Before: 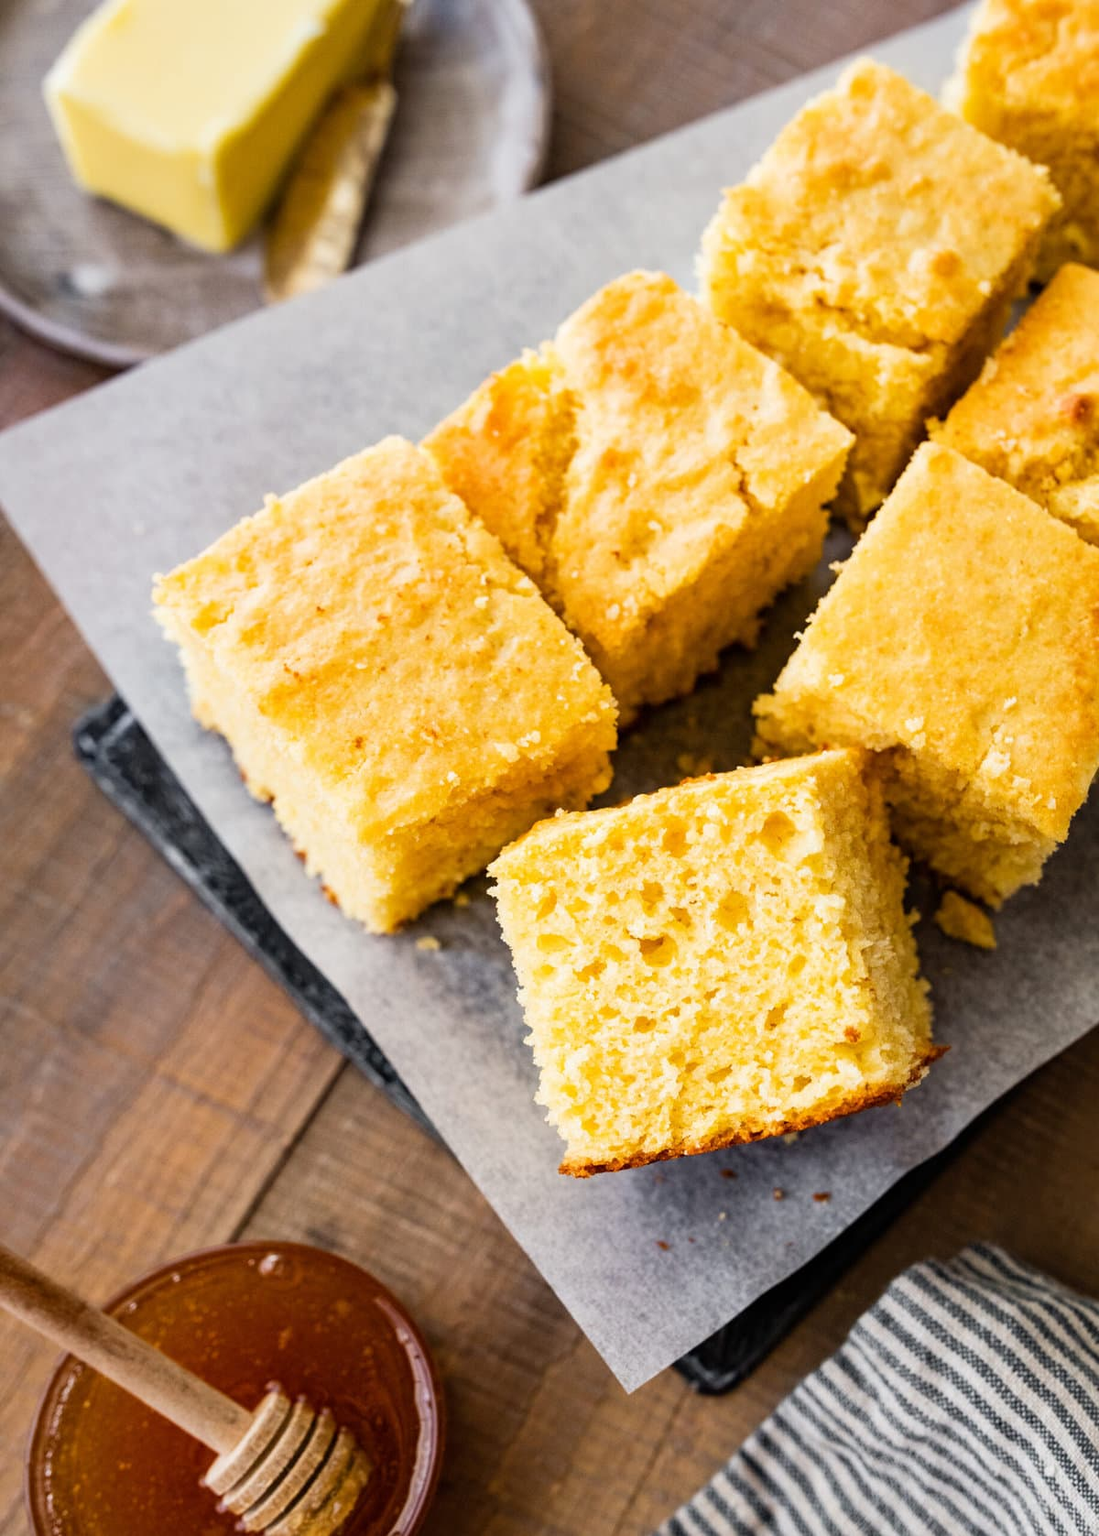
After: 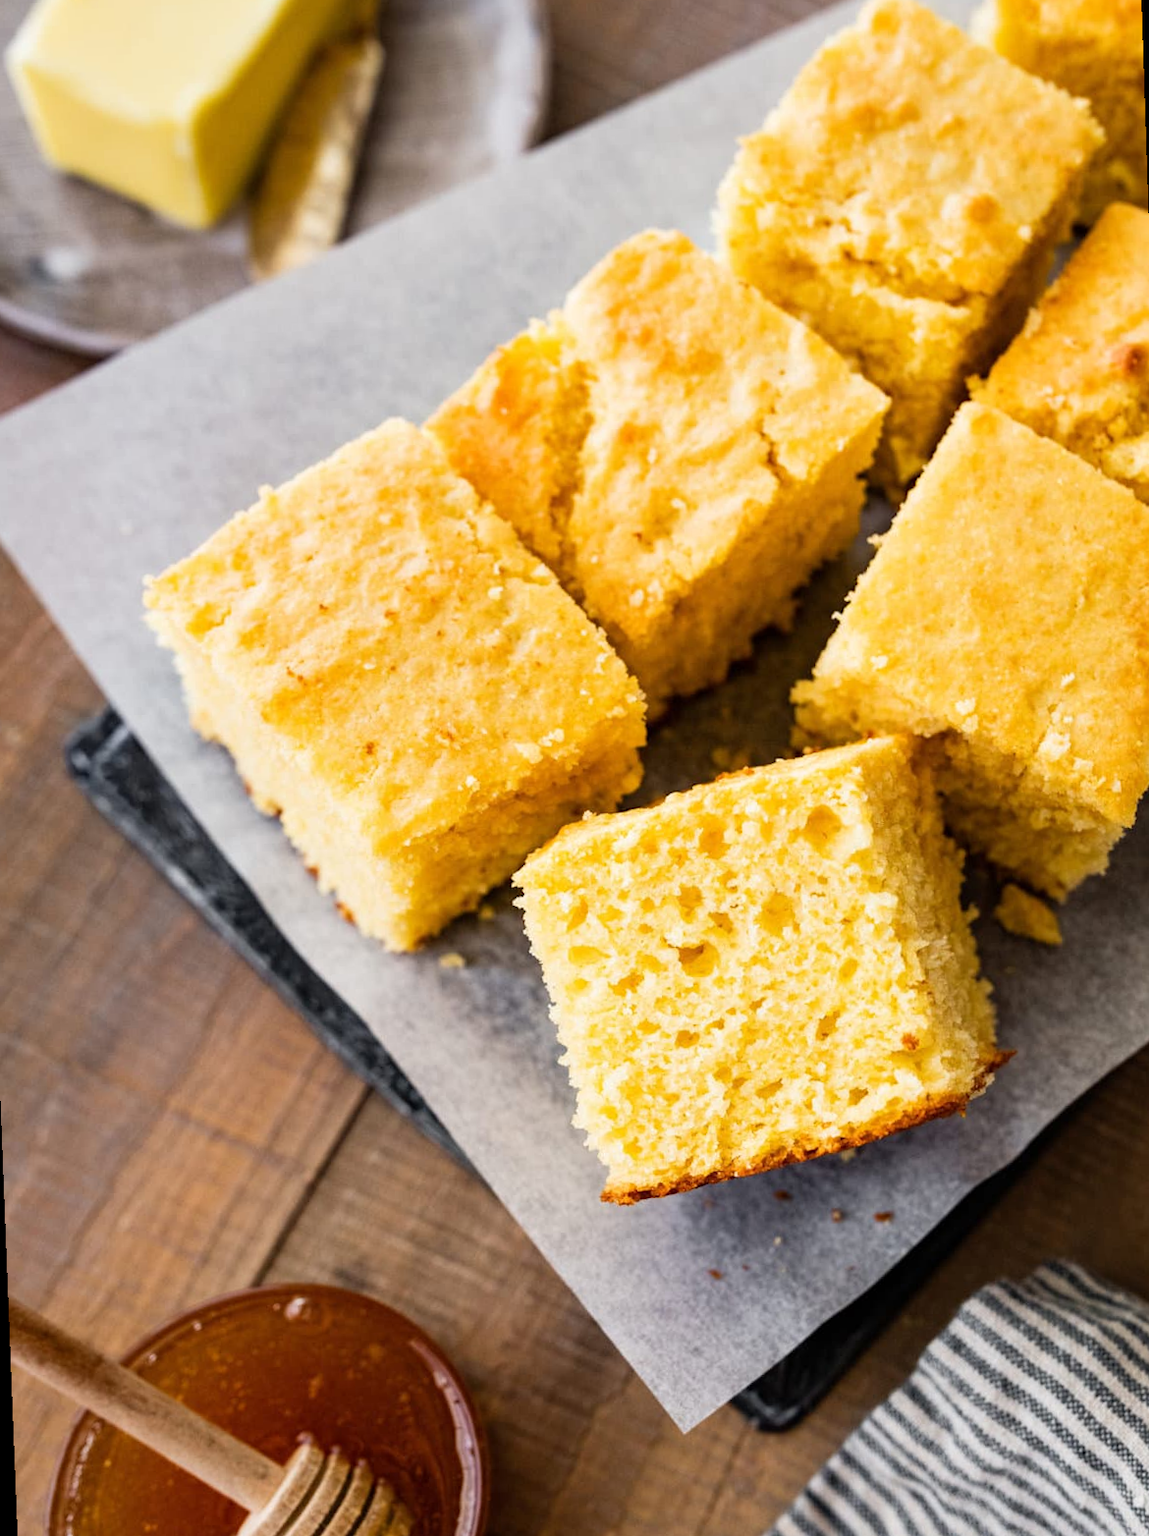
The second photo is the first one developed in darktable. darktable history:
rotate and perspective: rotation -2.12°, lens shift (vertical) 0.009, lens shift (horizontal) -0.008, automatic cropping original format, crop left 0.036, crop right 0.964, crop top 0.05, crop bottom 0.959
tone equalizer: on, module defaults
